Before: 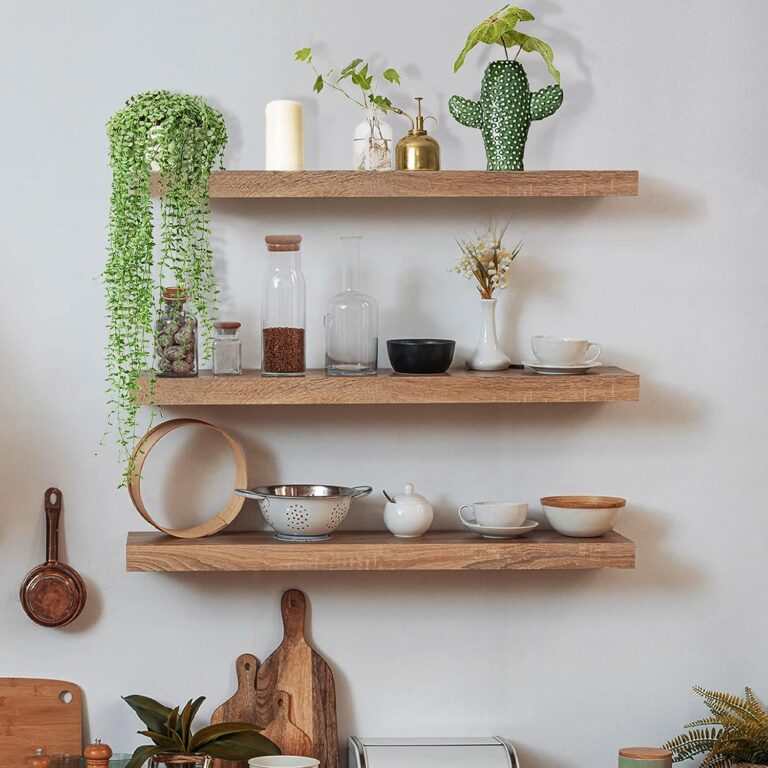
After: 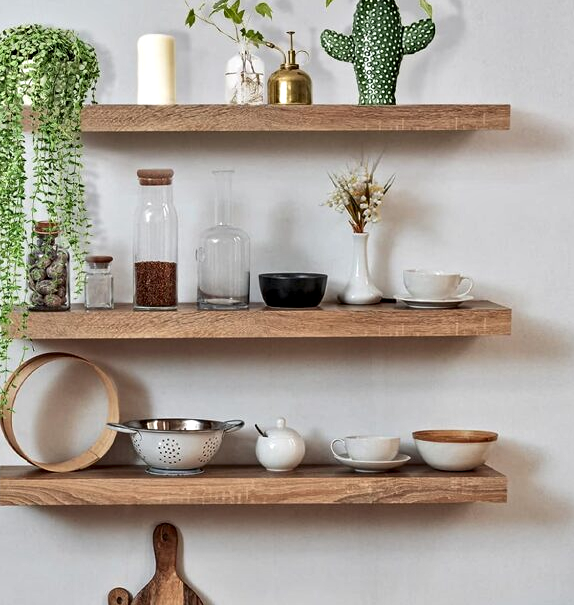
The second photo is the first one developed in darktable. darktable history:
contrast equalizer: y [[0.545, 0.572, 0.59, 0.59, 0.571, 0.545], [0.5 ×6], [0.5 ×6], [0 ×6], [0 ×6]]
crop: left 16.768%, top 8.653%, right 8.362%, bottom 12.485%
